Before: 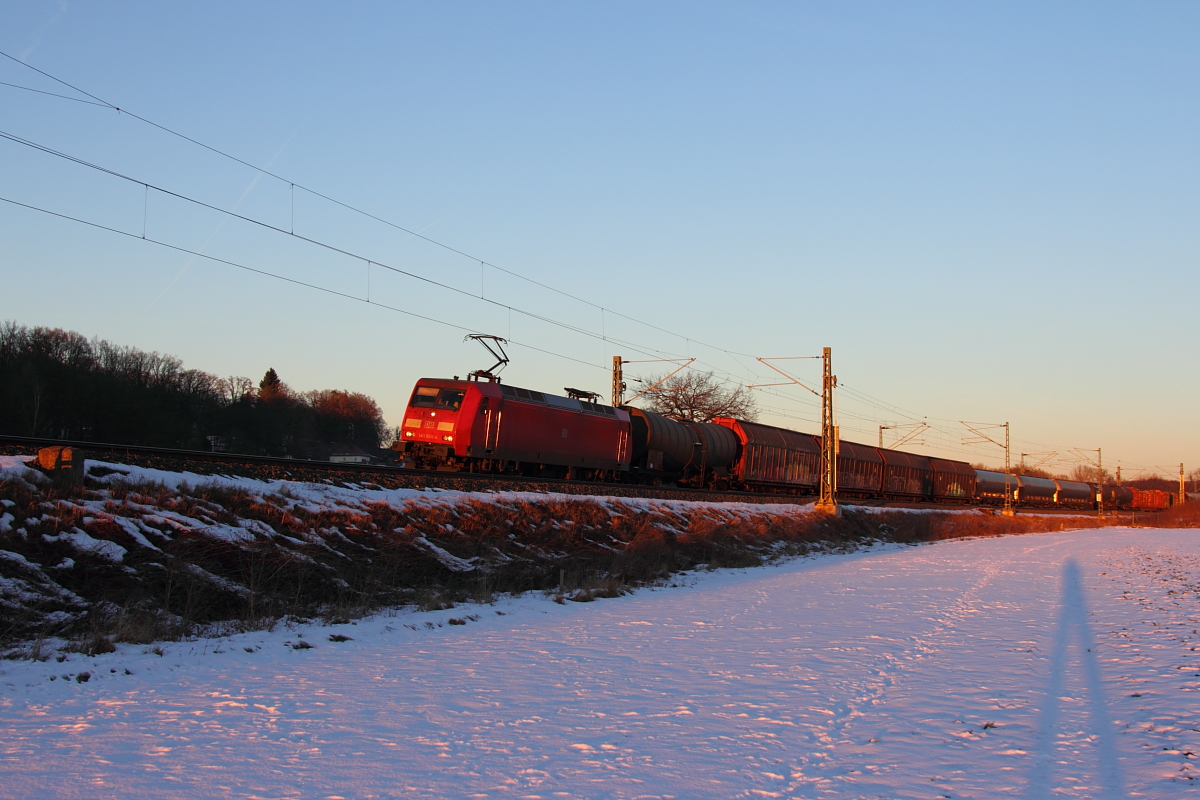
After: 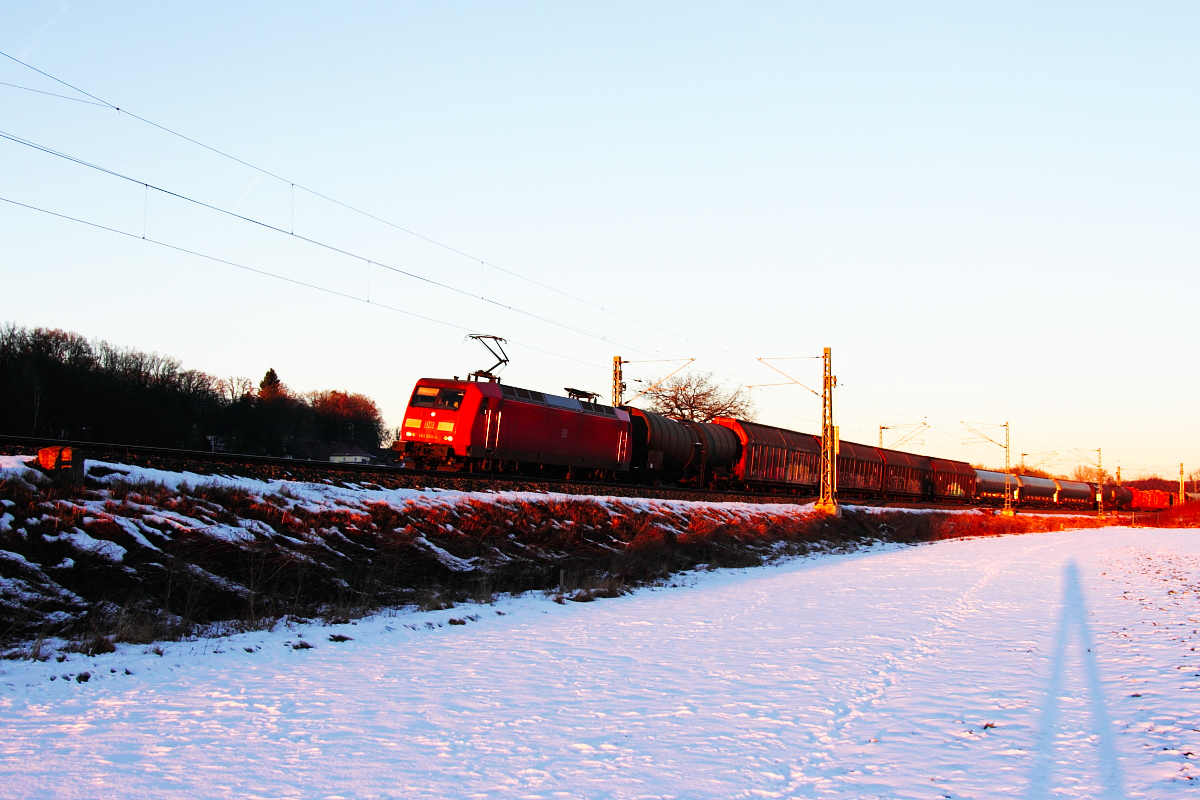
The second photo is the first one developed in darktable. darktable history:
color zones: curves: ch0 [(0, 0.5) (0.143, 0.5) (0.286, 0.5) (0.429, 0.5) (0.571, 0.5) (0.714, 0.476) (0.857, 0.5) (1, 0.5)]; ch2 [(0, 0.5) (0.143, 0.5) (0.286, 0.5) (0.429, 0.5) (0.571, 0.5) (0.714, 0.487) (0.857, 0.5) (1, 0.5)]
base curve: curves: ch0 [(0, 0) (0.007, 0.004) (0.027, 0.03) (0.046, 0.07) (0.207, 0.54) (0.442, 0.872) (0.673, 0.972) (1, 1)], preserve colors none
